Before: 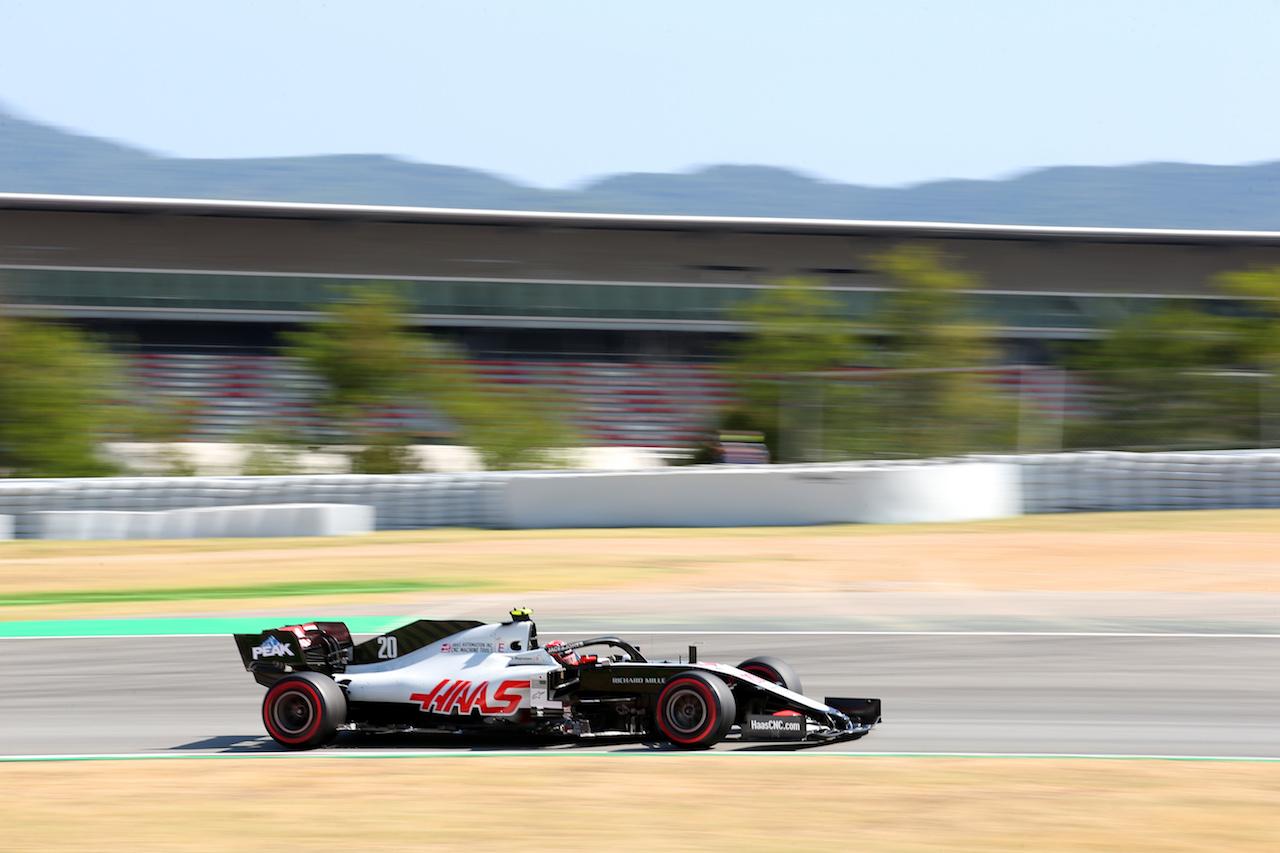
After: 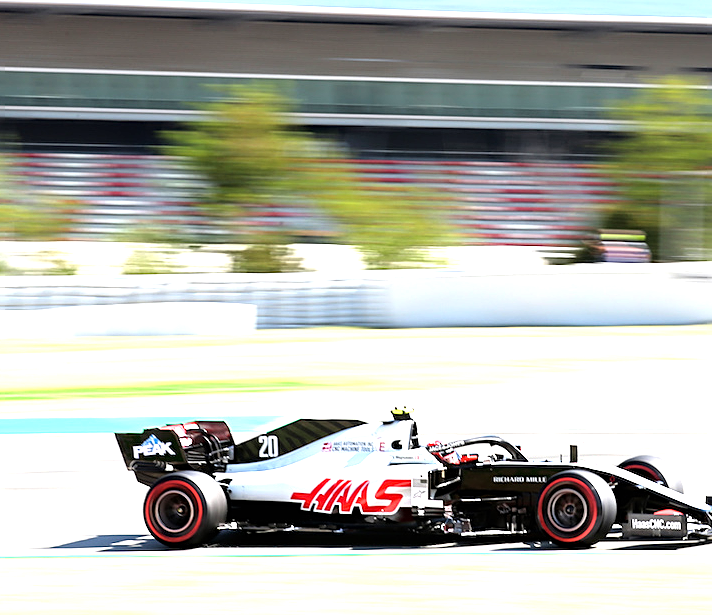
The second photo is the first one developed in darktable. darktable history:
crop: left 9.326%, top 23.62%, right 35.013%, bottom 4.189%
exposure: black level correction 0, exposure 0.7 EV, compensate highlight preservation false
tone equalizer: -8 EV -0.725 EV, -7 EV -0.724 EV, -6 EV -0.576 EV, -5 EV -0.391 EV, -3 EV 0.383 EV, -2 EV 0.6 EV, -1 EV 0.699 EV, +0 EV 0.726 EV
sharpen: radius 1.941
